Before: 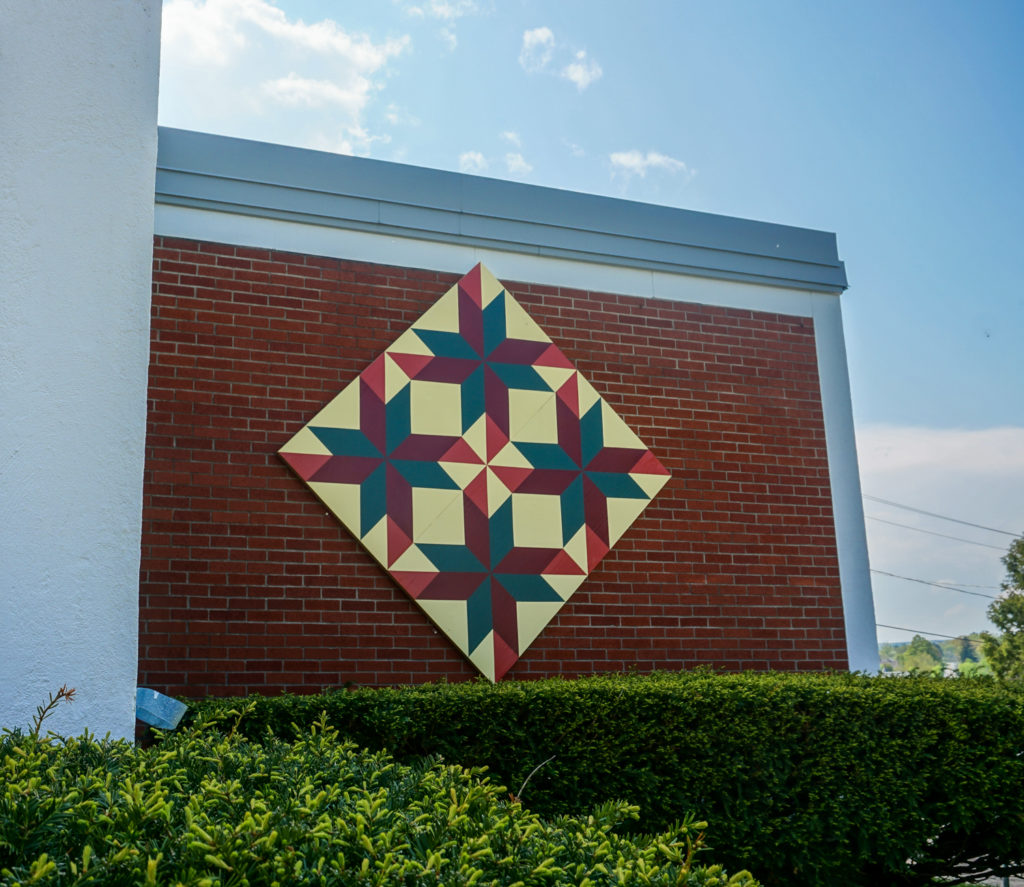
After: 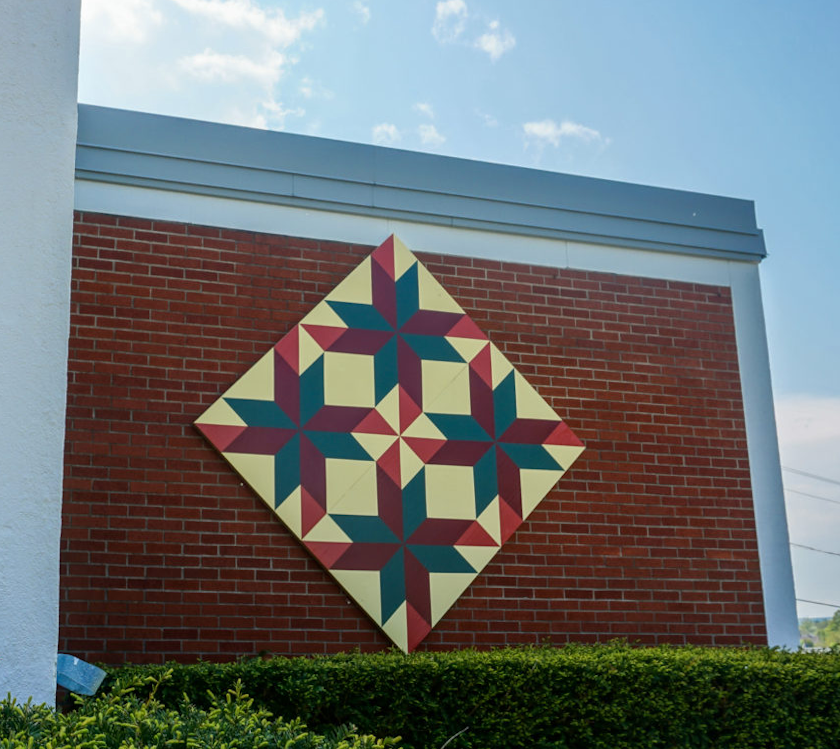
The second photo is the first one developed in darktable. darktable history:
rotate and perspective: lens shift (horizontal) -0.055, automatic cropping off
crop and rotate: left 7.196%, top 4.574%, right 10.605%, bottom 13.178%
